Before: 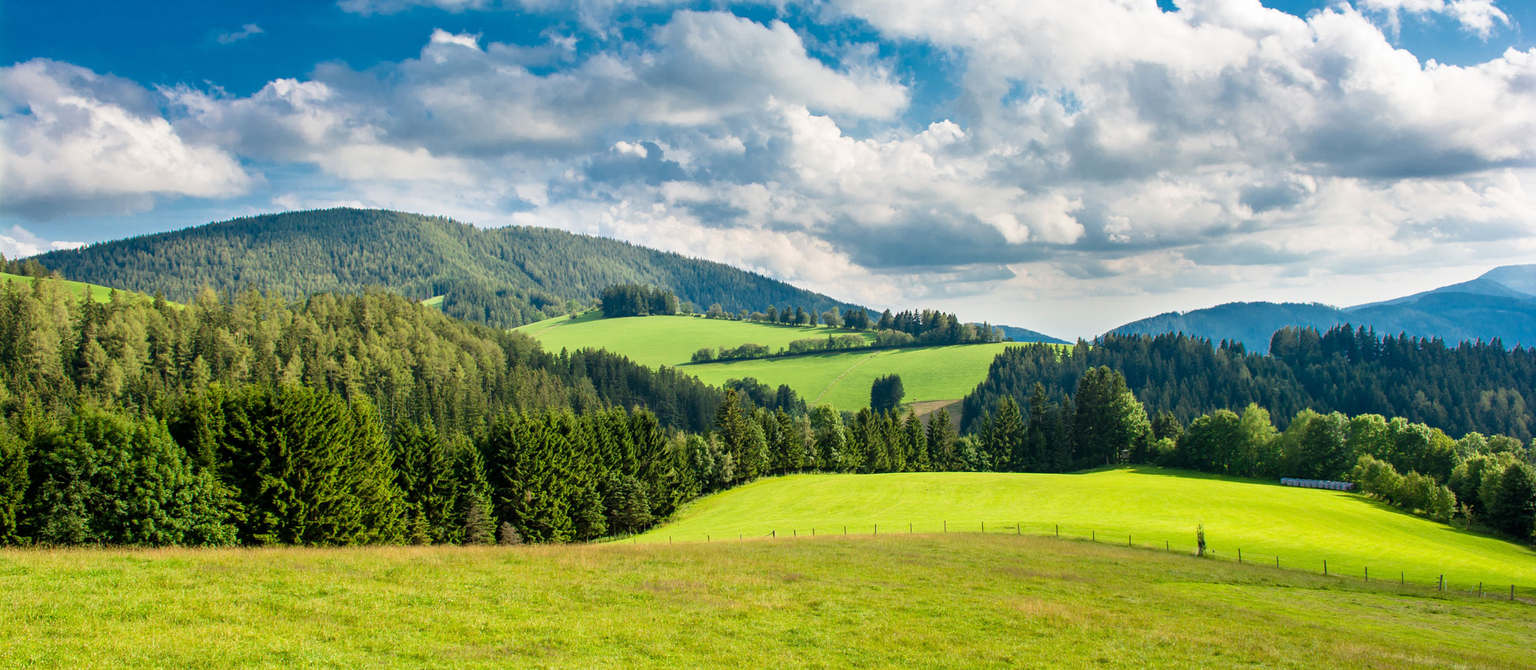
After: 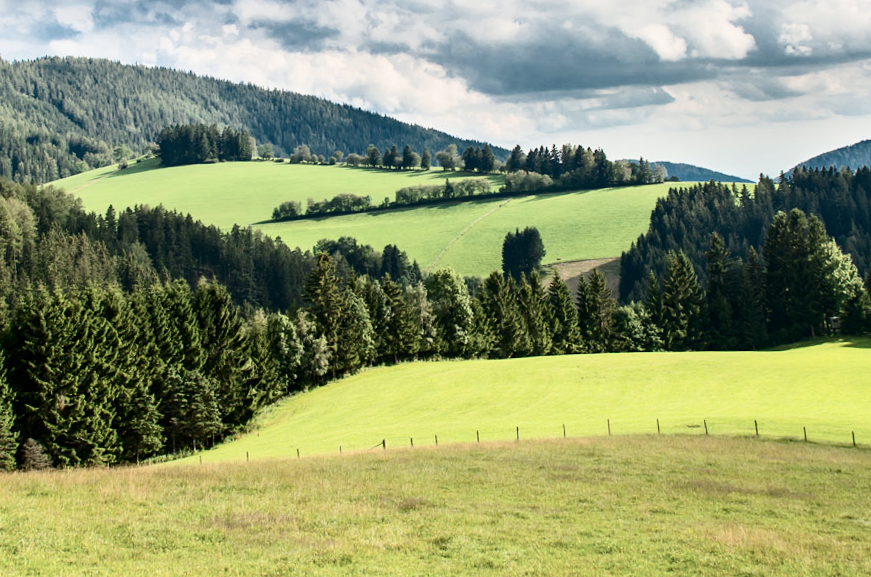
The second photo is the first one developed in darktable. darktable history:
haze removal: compatibility mode true, adaptive false
contrast brightness saturation: contrast 0.25, saturation -0.31
crop: left 31.379%, top 24.658%, right 20.326%, bottom 6.628%
rotate and perspective: rotation -1.68°, lens shift (vertical) -0.146, crop left 0.049, crop right 0.912, crop top 0.032, crop bottom 0.96
